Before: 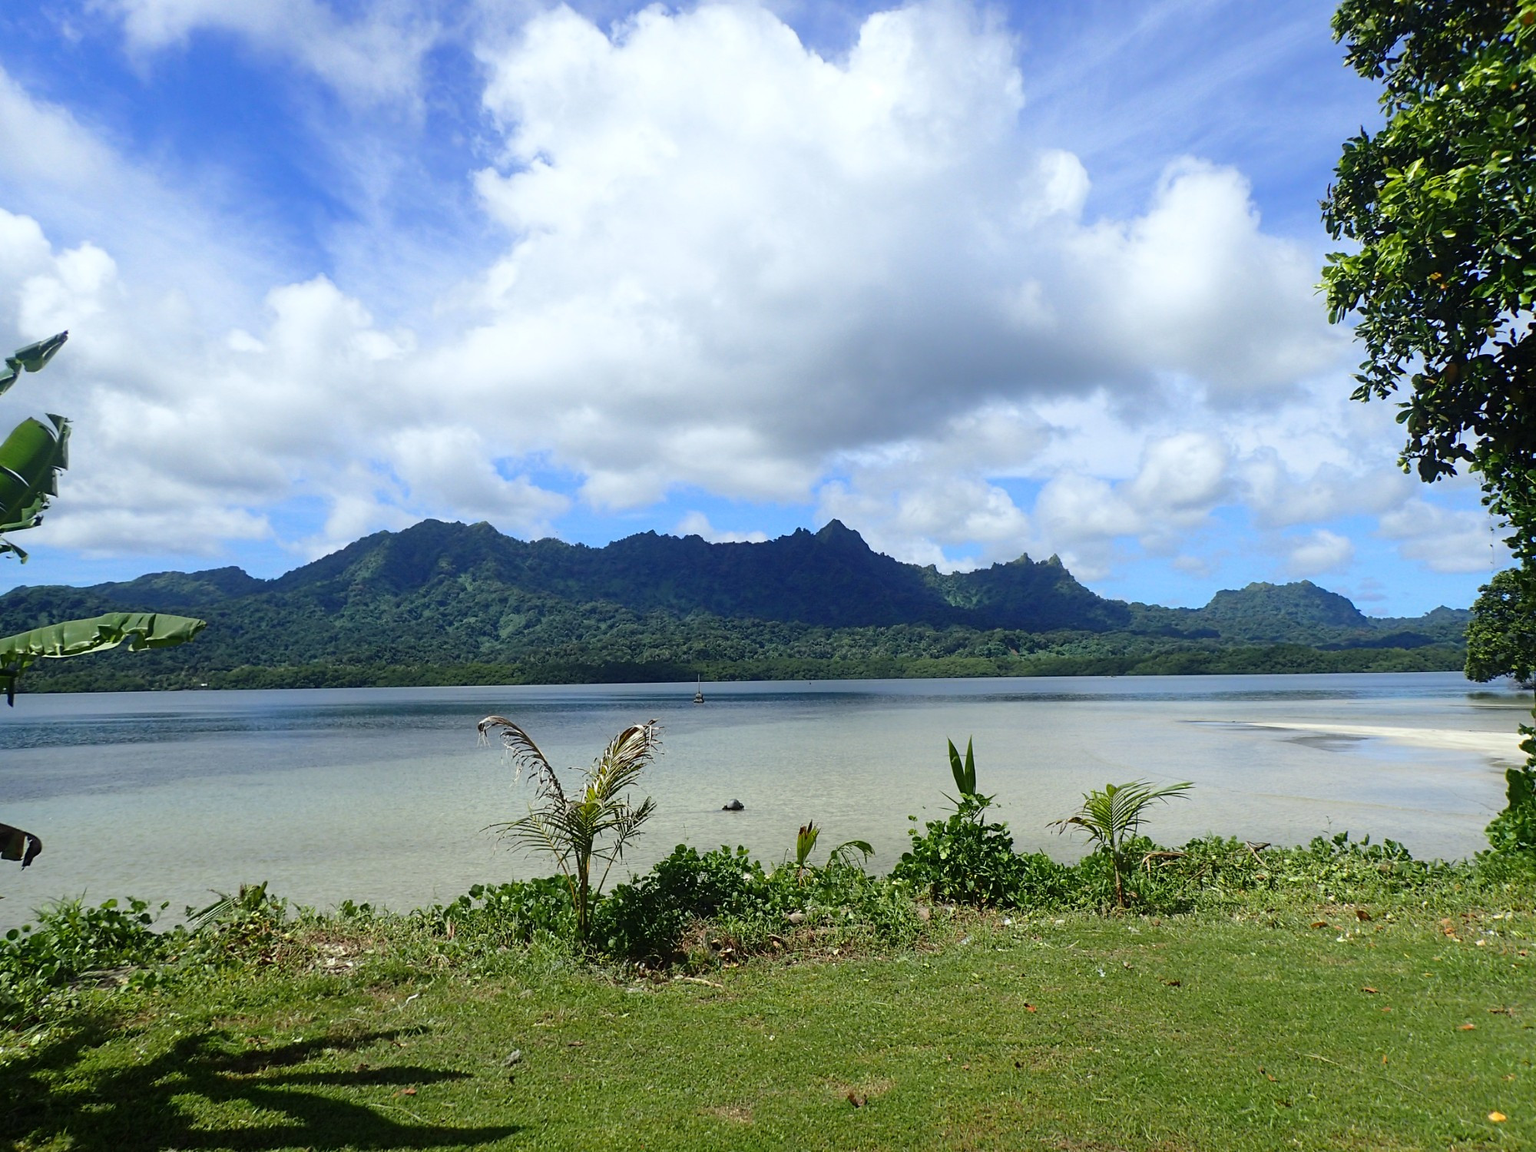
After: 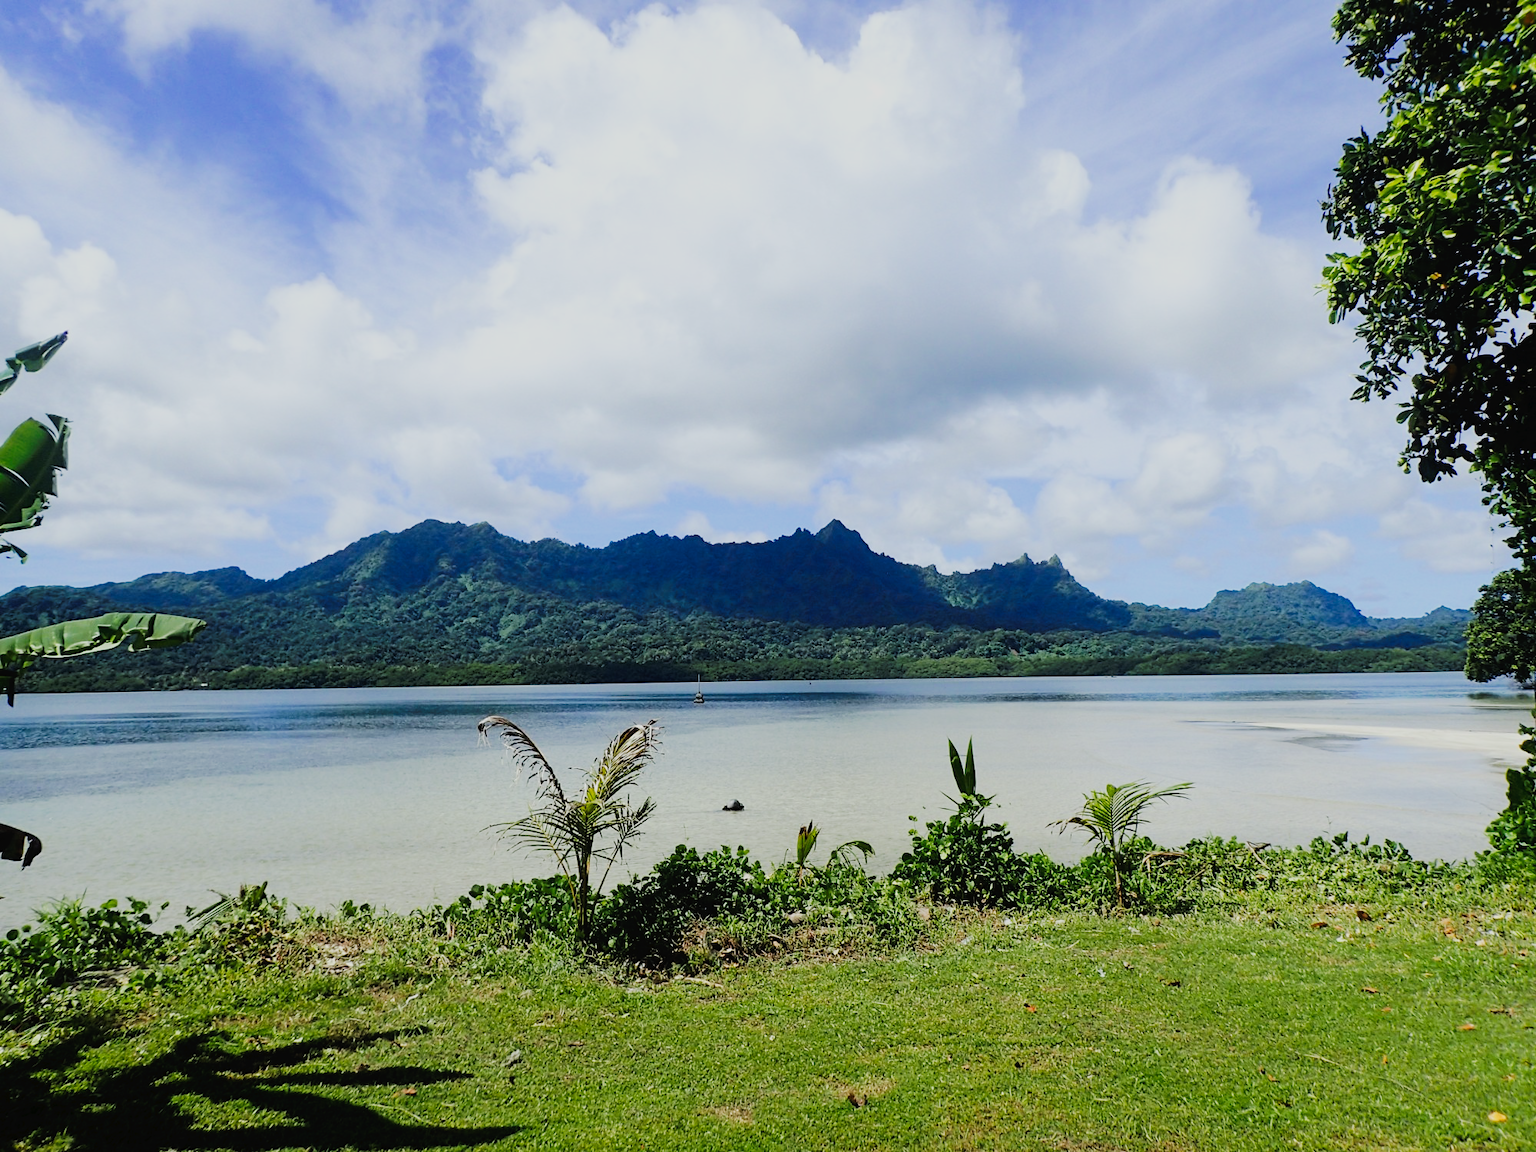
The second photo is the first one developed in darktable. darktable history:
filmic rgb: black relative exposure -7.65 EV, white relative exposure 4.56 EV, hardness 3.61
tone curve: curves: ch0 [(0, 0) (0.003, 0.019) (0.011, 0.022) (0.025, 0.029) (0.044, 0.041) (0.069, 0.06) (0.1, 0.09) (0.136, 0.123) (0.177, 0.163) (0.224, 0.206) (0.277, 0.268) (0.335, 0.35) (0.399, 0.436) (0.468, 0.526) (0.543, 0.624) (0.623, 0.713) (0.709, 0.779) (0.801, 0.845) (0.898, 0.912) (1, 1)], preserve colors none
